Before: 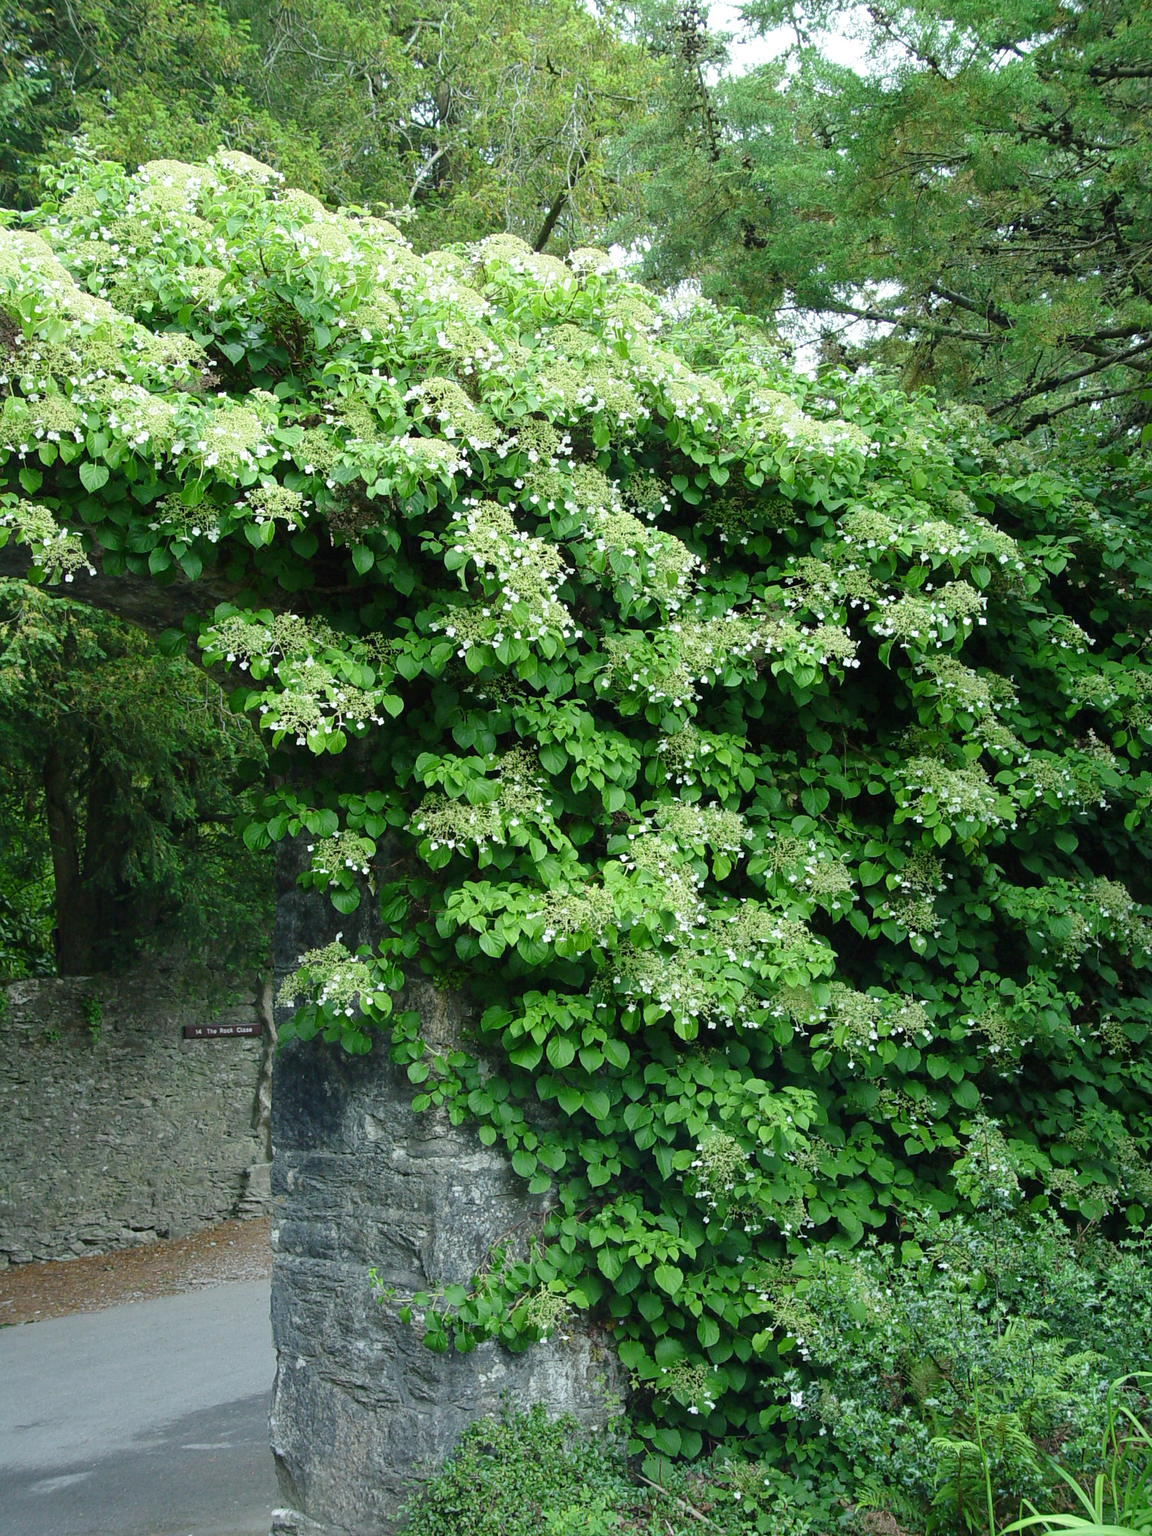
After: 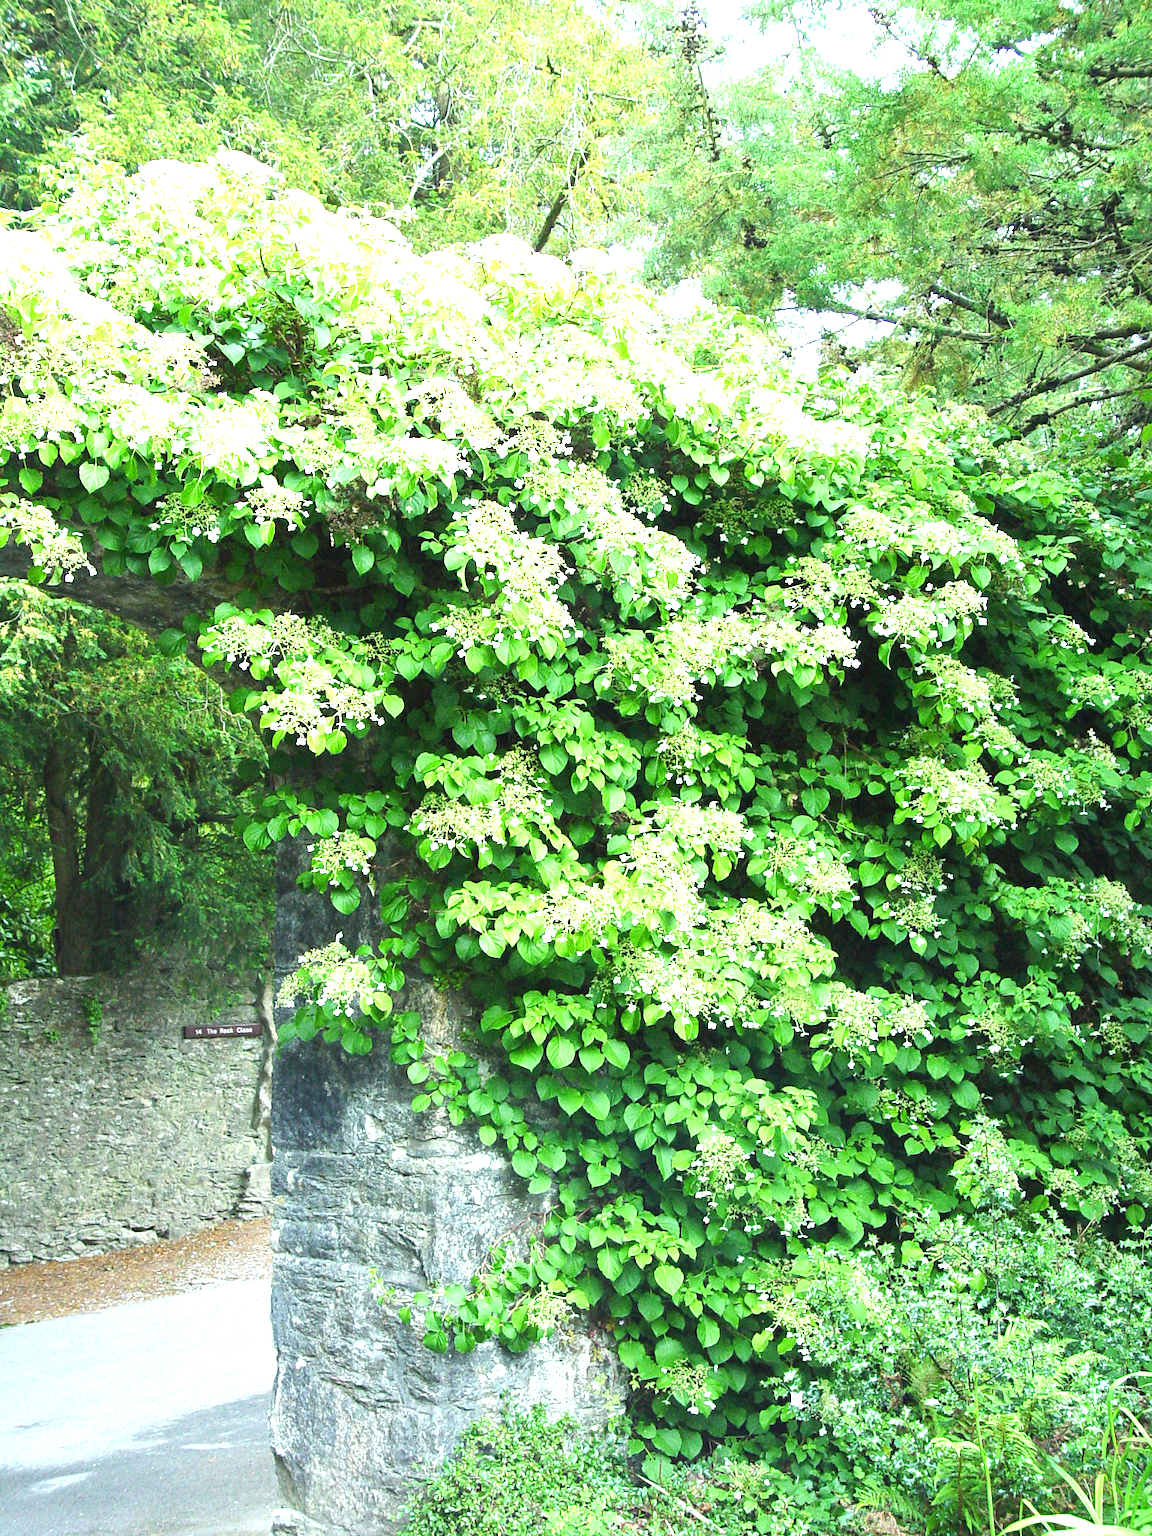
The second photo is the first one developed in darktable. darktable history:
grain: on, module defaults
exposure: black level correction 0, exposure 1.75 EV, compensate exposure bias true, compensate highlight preservation false
